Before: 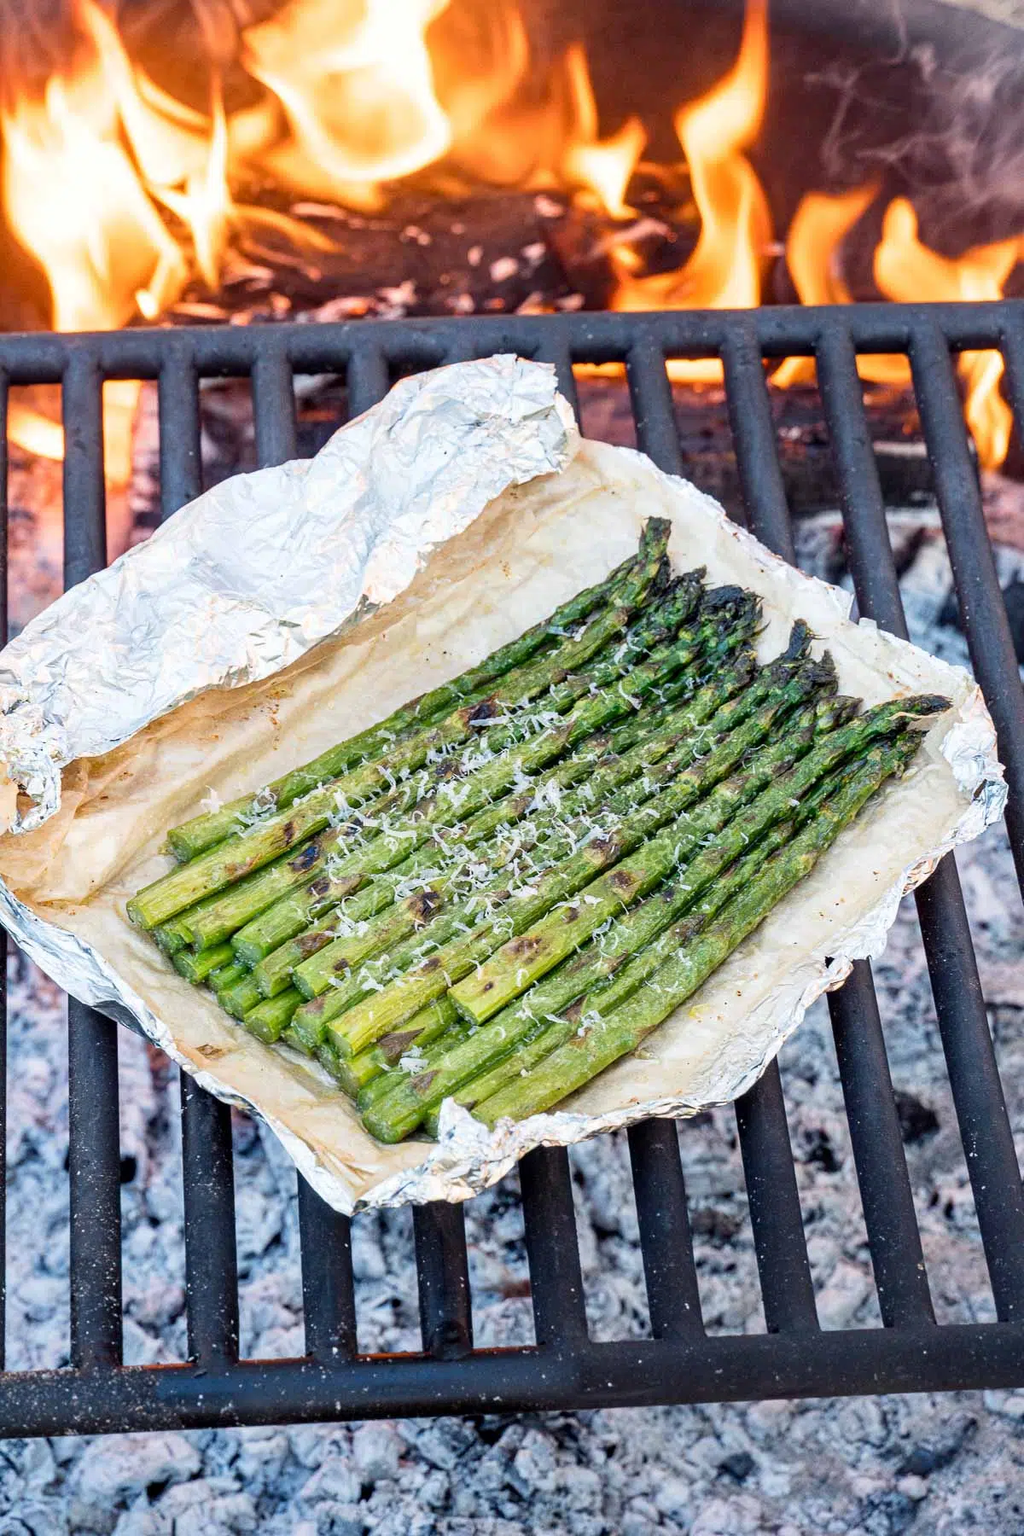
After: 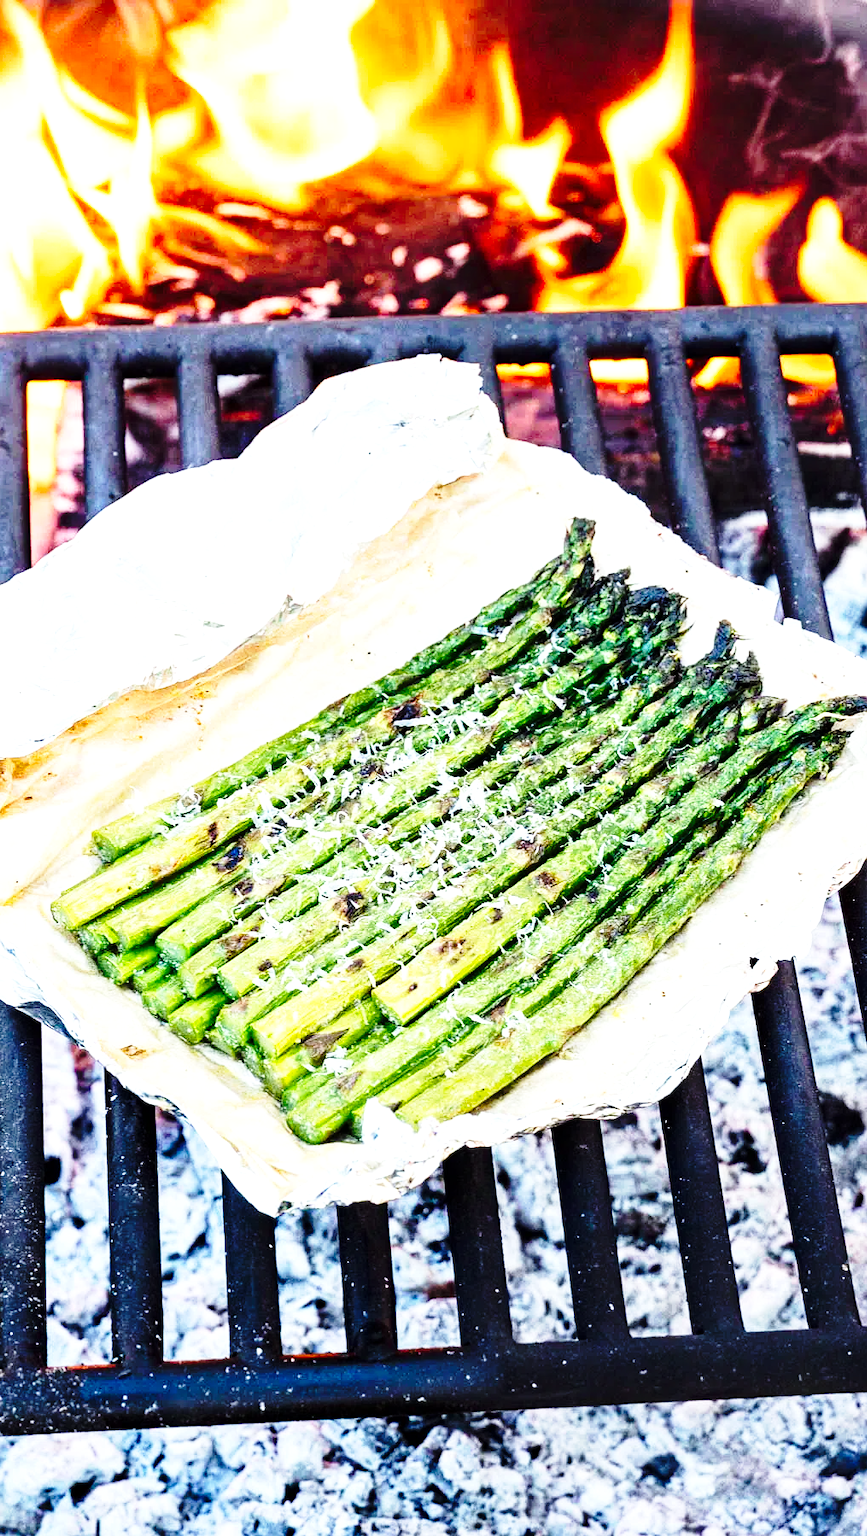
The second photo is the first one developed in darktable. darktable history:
tone equalizer: -8 EV -0.765 EV, -7 EV -0.697 EV, -6 EV -0.63 EV, -5 EV -0.405 EV, -3 EV 0.368 EV, -2 EV 0.6 EV, -1 EV 0.685 EV, +0 EV 0.739 EV, edges refinement/feathering 500, mask exposure compensation -1.57 EV, preserve details no
crop: left 7.46%, right 7.841%
base curve: curves: ch0 [(0, 0) (0.04, 0.03) (0.133, 0.232) (0.448, 0.748) (0.843, 0.968) (1, 1)], preserve colors none
color calibration: output R [0.948, 0.091, -0.04, 0], output G [-0.3, 1.384, -0.085, 0], output B [-0.108, 0.061, 1.08, 0], illuminant same as pipeline (D50), adaptation XYZ, x 0.346, y 0.359, temperature 5007.93 K
